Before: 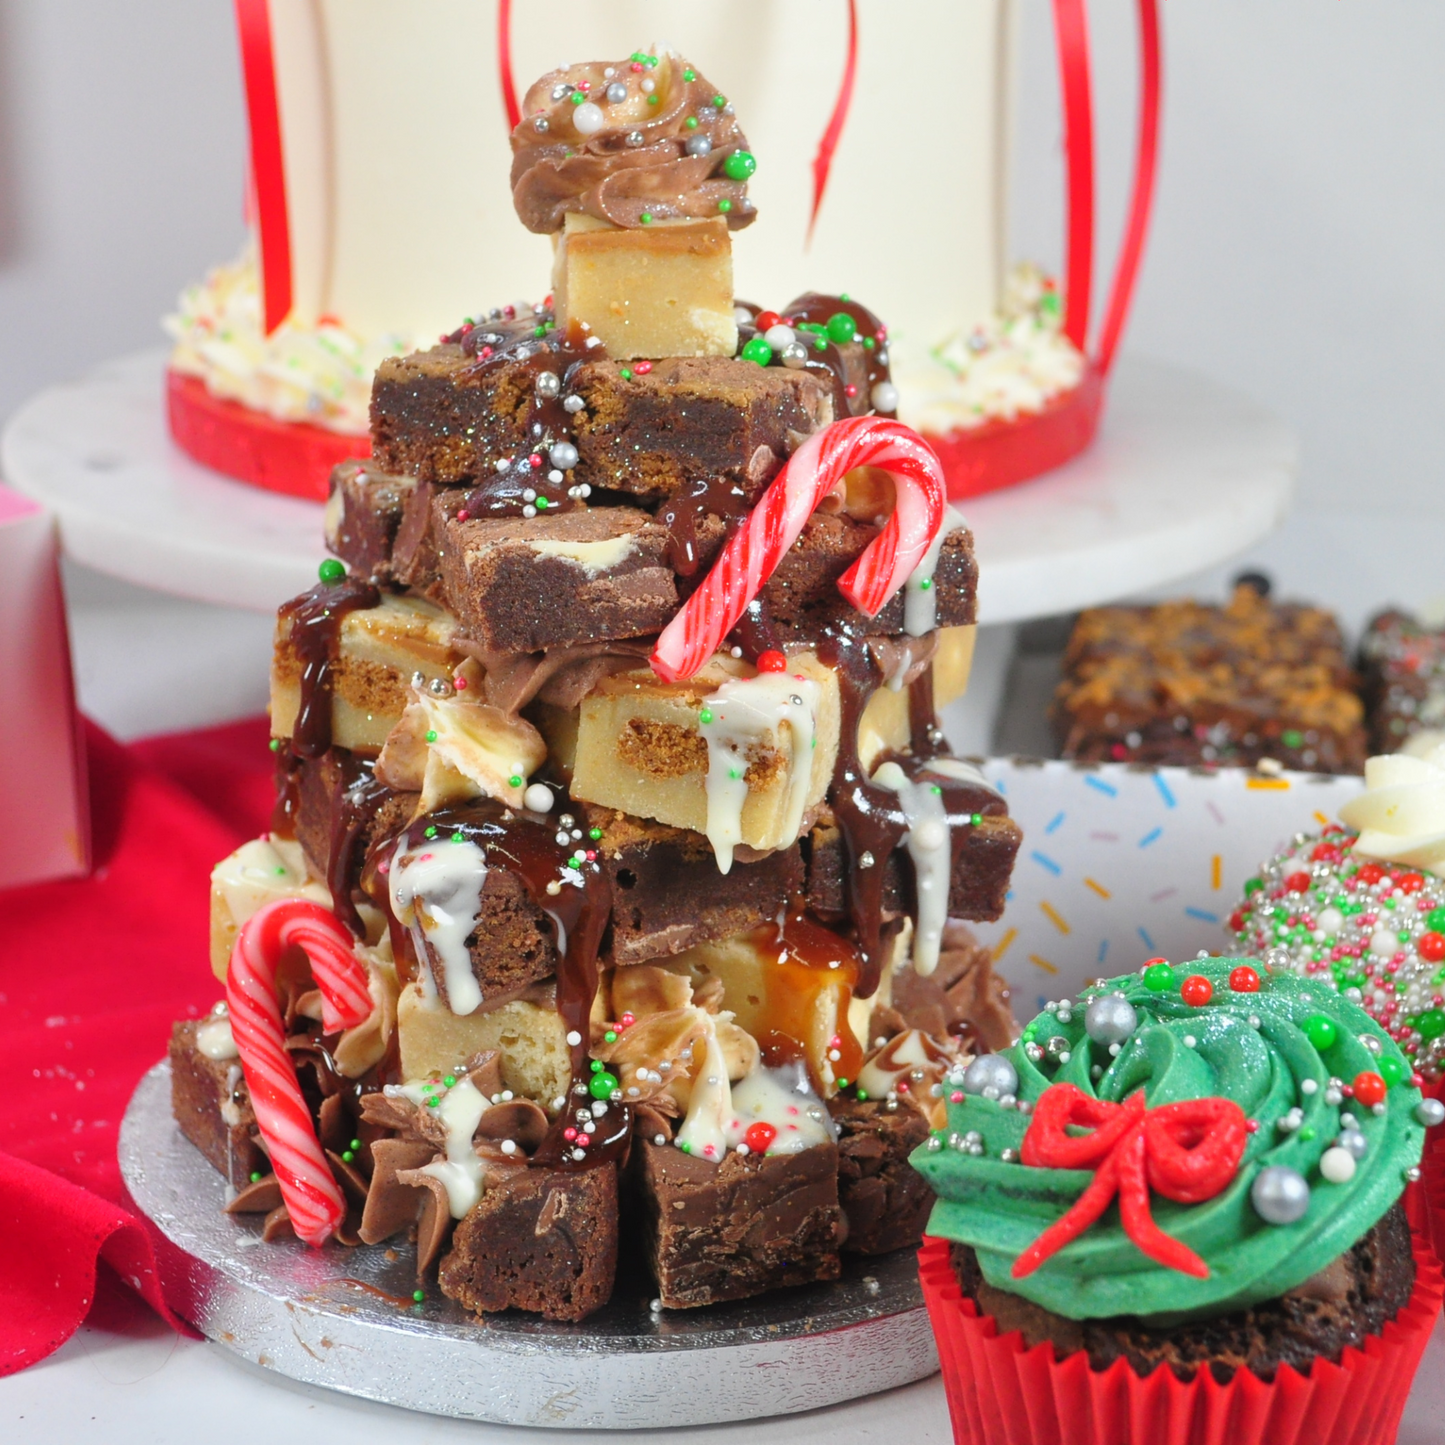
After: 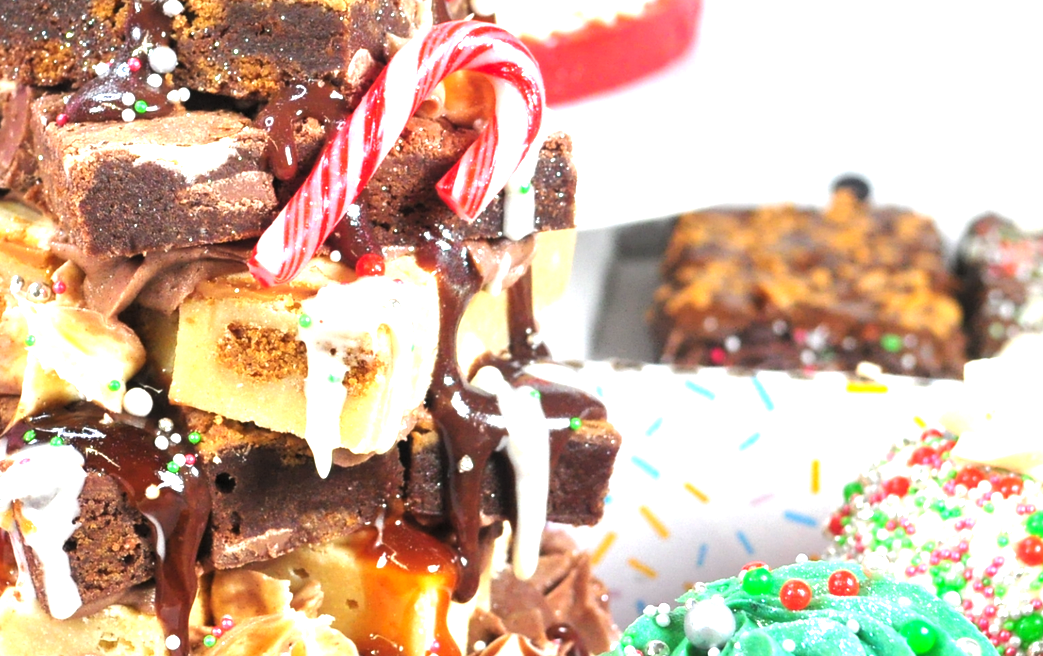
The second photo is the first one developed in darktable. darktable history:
levels: levels [0.052, 0.496, 0.908]
exposure: black level correction 0.001, exposure 1.127 EV, compensate highlight preservation false
crop and rotate: left 27.8%, top 27.432%, bottom 27.156%
